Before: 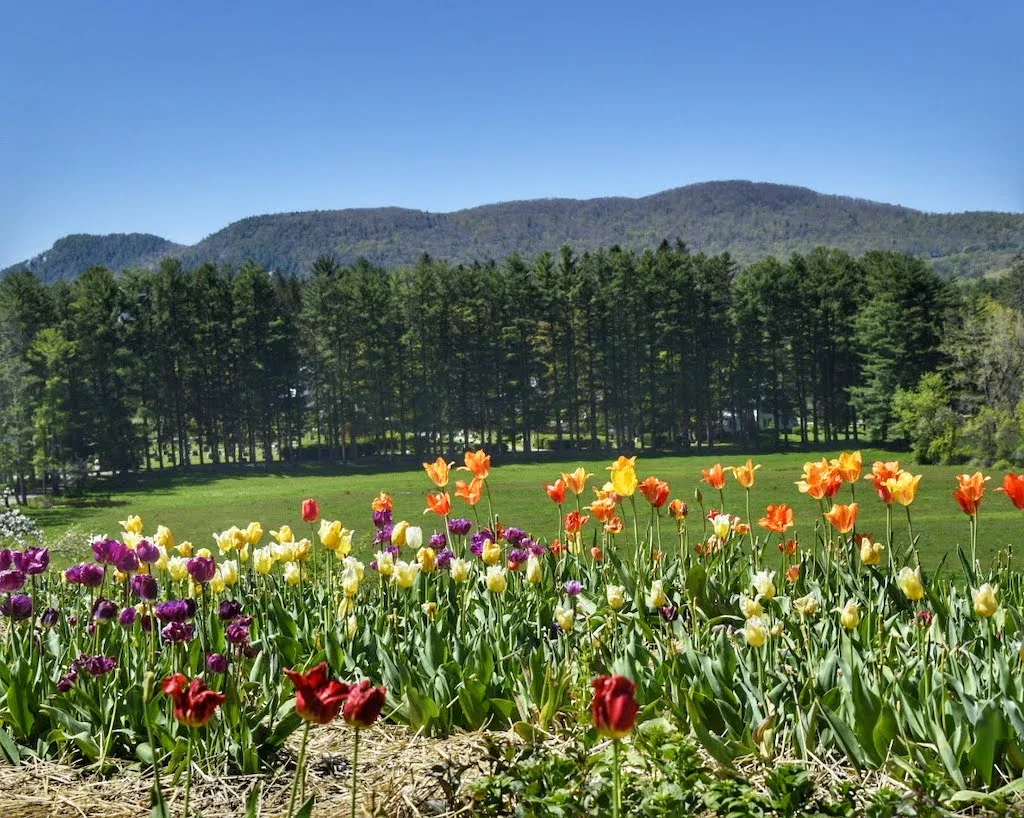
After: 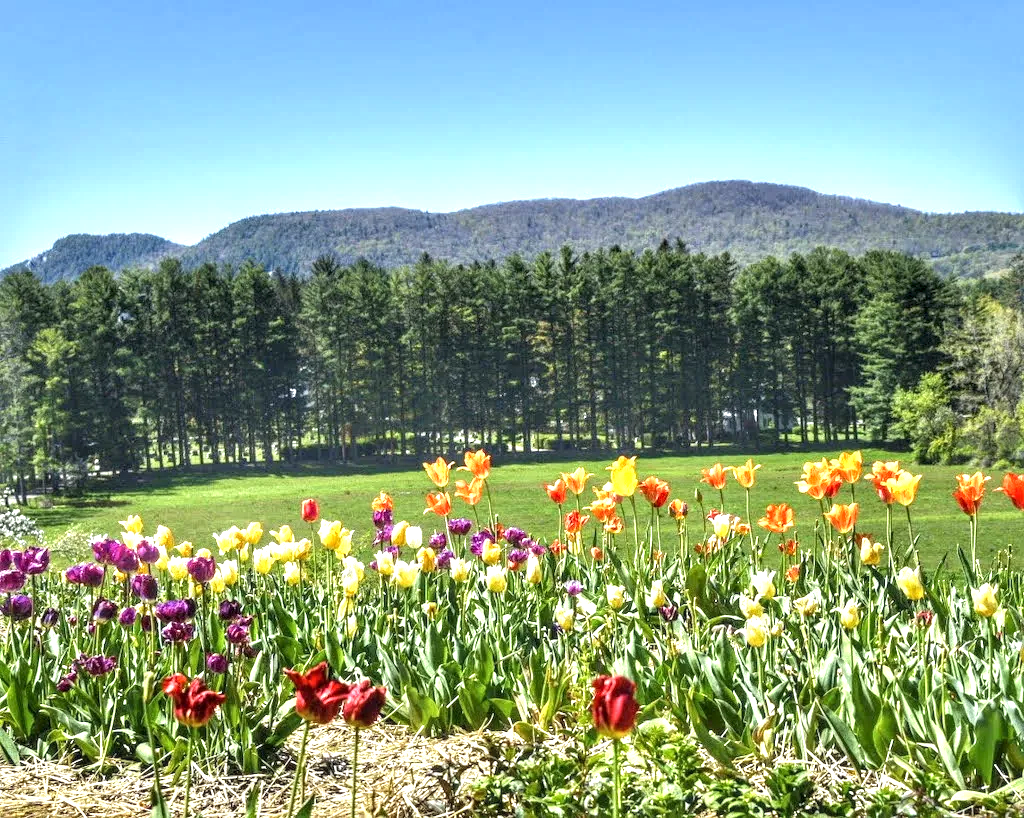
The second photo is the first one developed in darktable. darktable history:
exposure: black level correction 0, exposure 1 EV, compensate highlight preservation false
local contrast: detail 130%
tone equalizer: smoothing diameter 24.89%, edges refinement/feathering 5.65, preserve details guided filter
